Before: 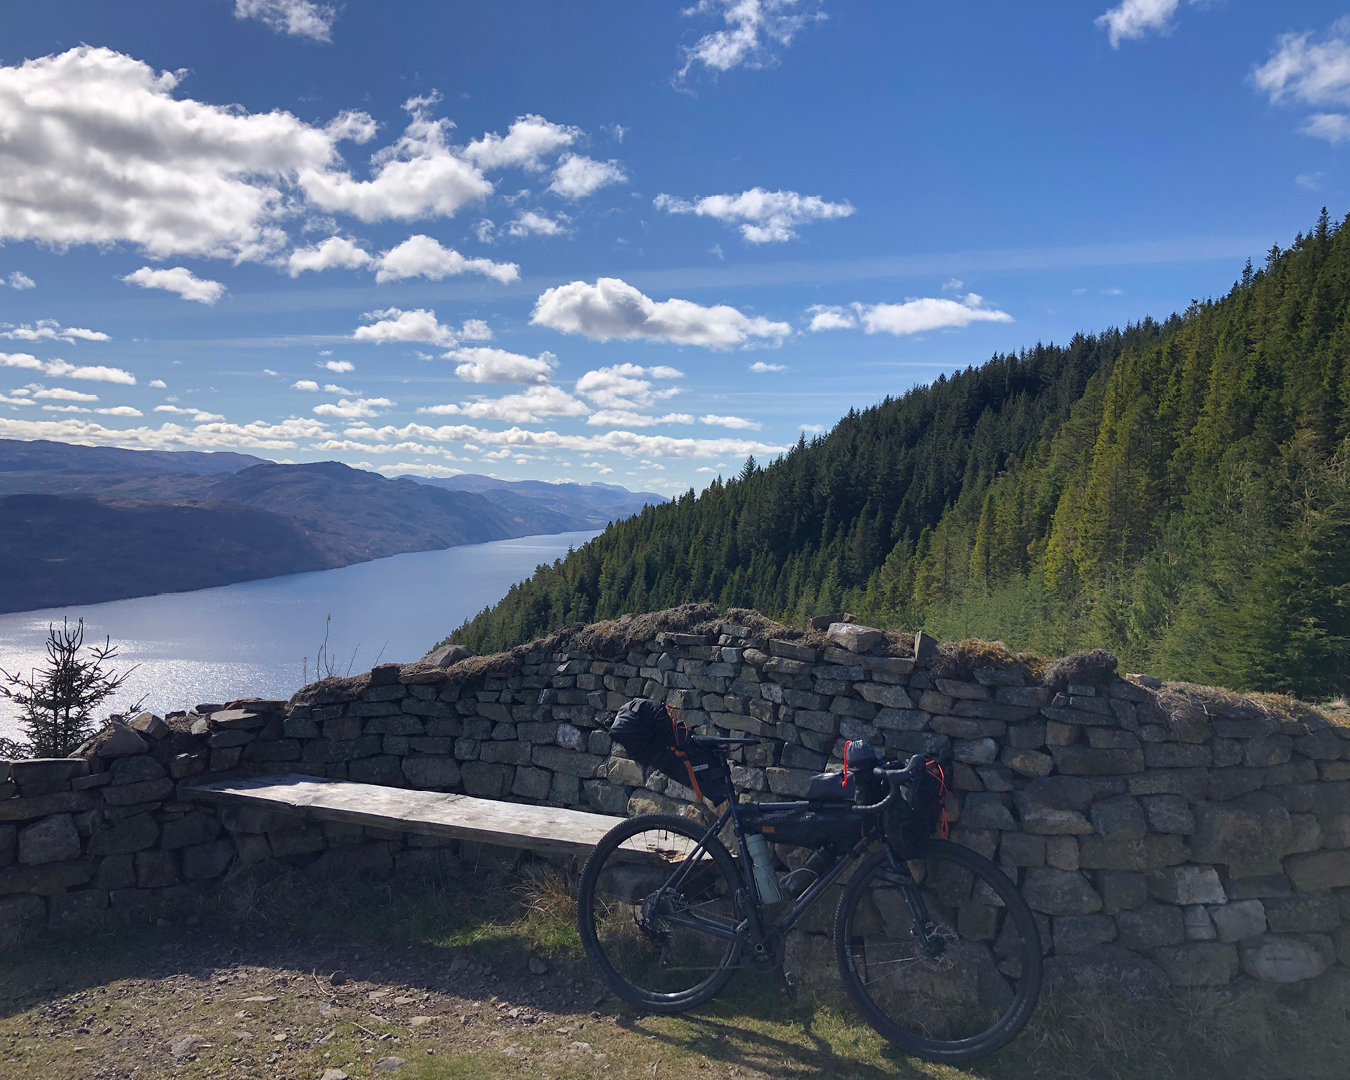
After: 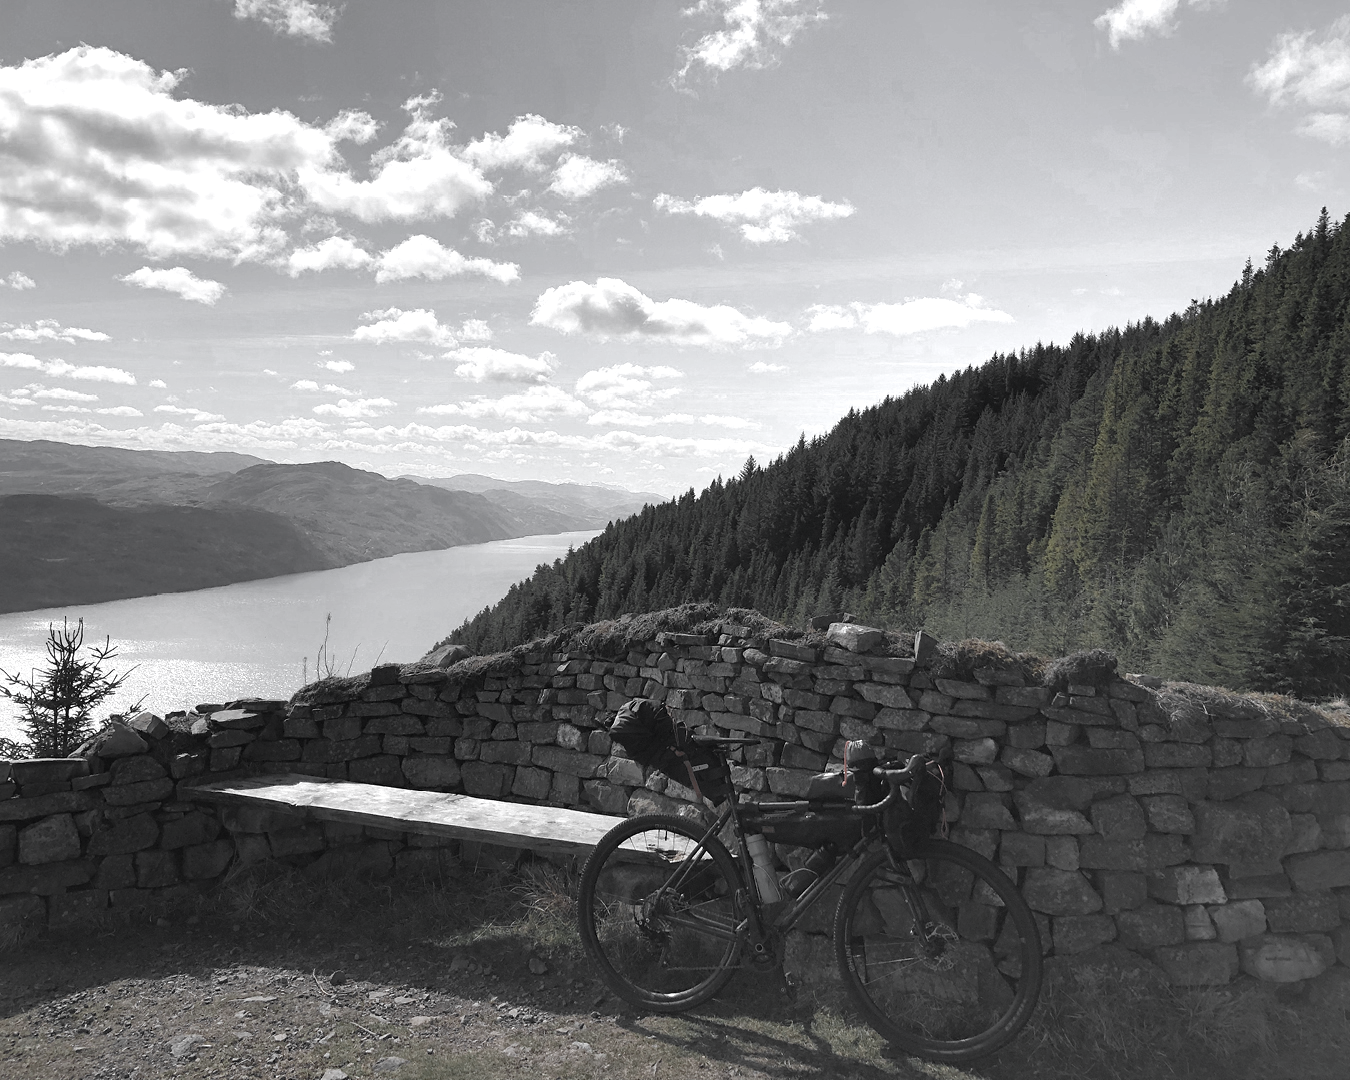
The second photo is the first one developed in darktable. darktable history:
color calibration: illuminant as shot in camera, x 0.358, y 0.373, temperature 4628.91 K, saturation algorithm version 1 (2020)
color zones: curves: ch0 [(0, 0.613) (0.01, 0.613) (0.245, 0.448) (0.498, 0.529) (0.642, 0.665) (0.879, 0.777) (0.99, 0.613)]; ch1 [(0, 0.035) (0.121, 0.189) (0.259, 0.197) (0.415, 0.061) (0.589, 0.022) (0.732, 0.022) (0.857, 0.026) (0.991, 0.053)]
